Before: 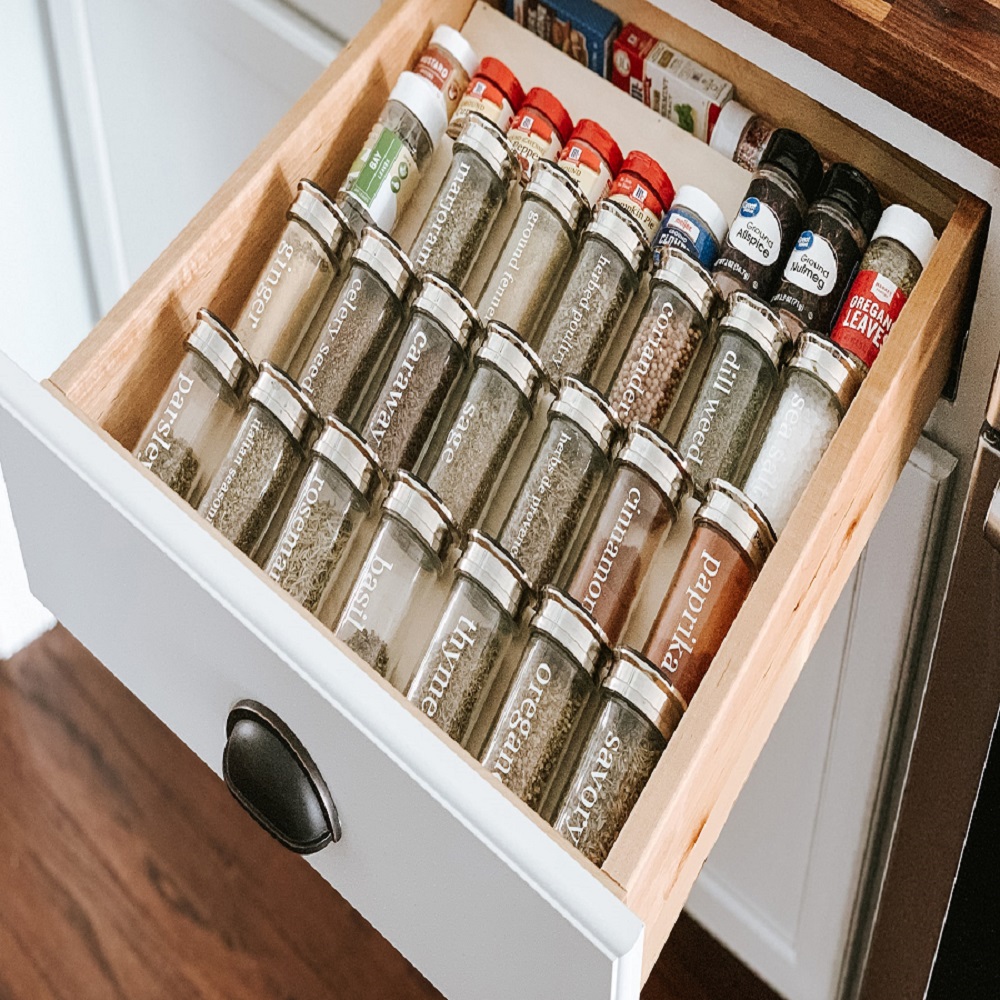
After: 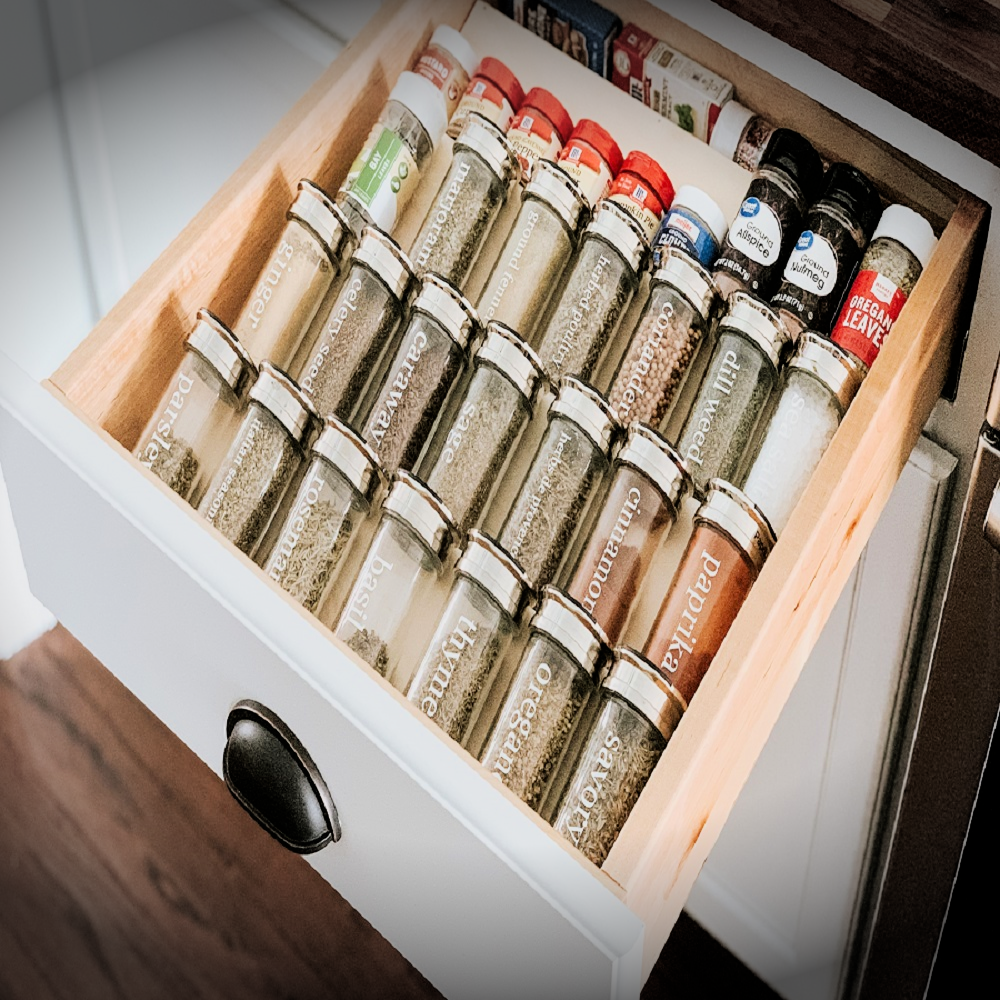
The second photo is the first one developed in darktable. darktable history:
tone equalizer: -8 EV -0.765 EV, -7 EV -0.688 EV, -6 EV -0.609 EV, -5 EV -0.403 EV, -3 EV 0.386 EV, -2 EV 0.6 EV, -1 EV 0.69 EV, +0 EV 0.753 EV
vignetting: fall-off start 99.16%, brightness -0.864, width/height ratio 1.305
filmic rgb: black relative exposure -7.65 EV, white relative exposure 4.56 EV, hardness 3.61, color science v6 (2022)
